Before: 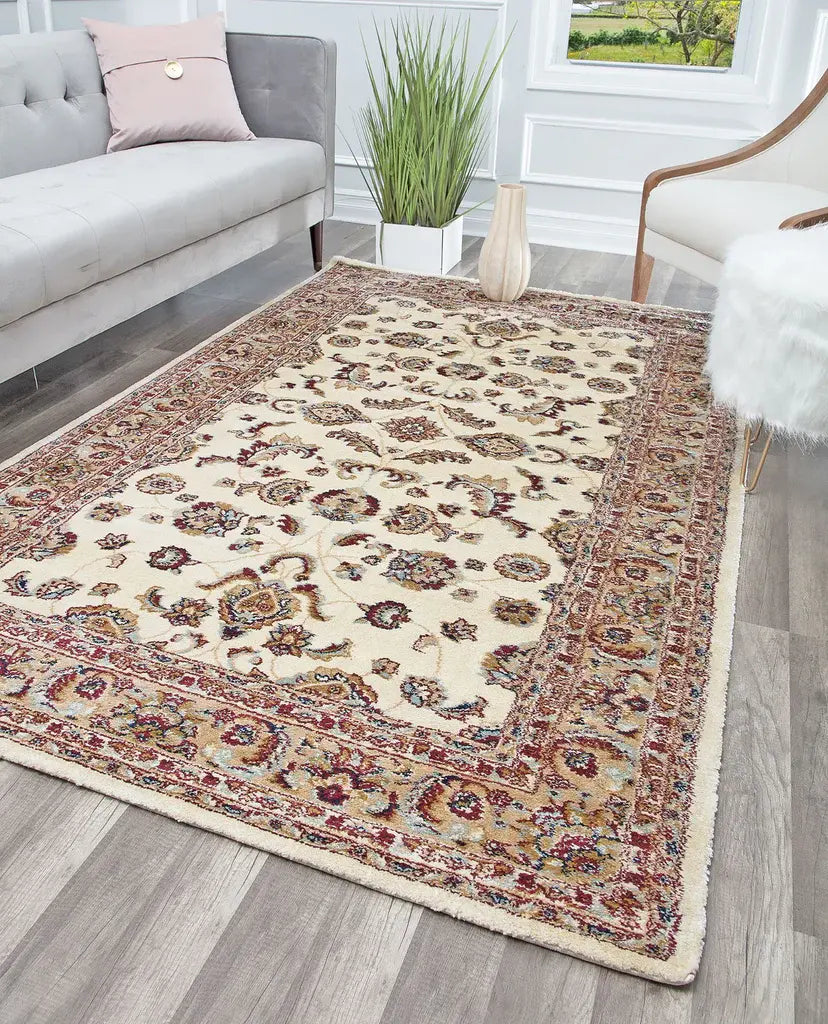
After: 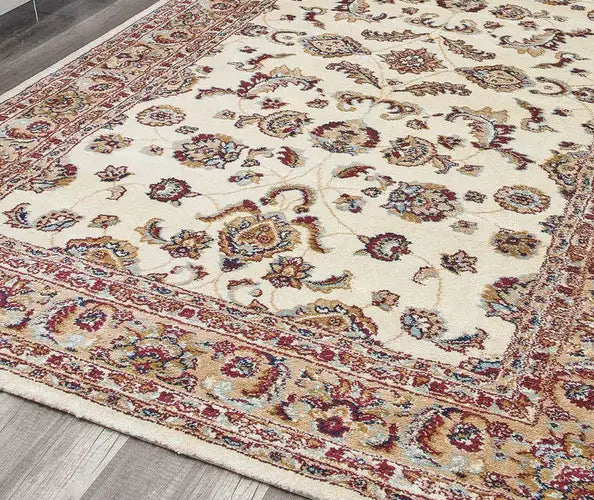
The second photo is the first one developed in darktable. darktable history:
local contrast: detail 110%
crop: top 36.023%, right 28.186%, bottom 15.07%
